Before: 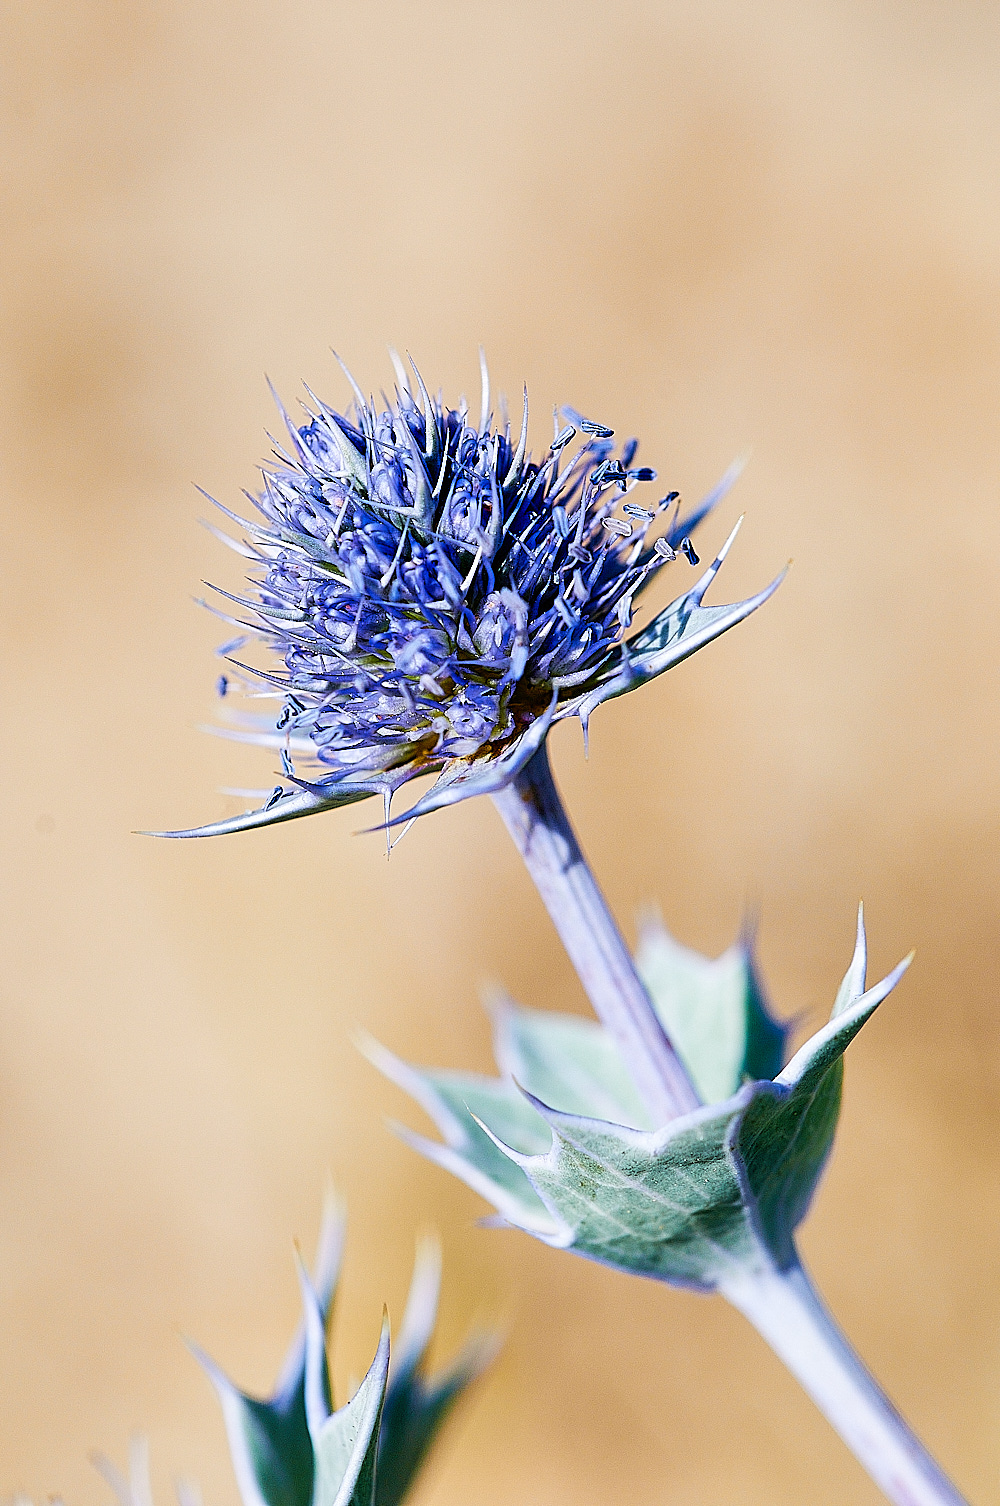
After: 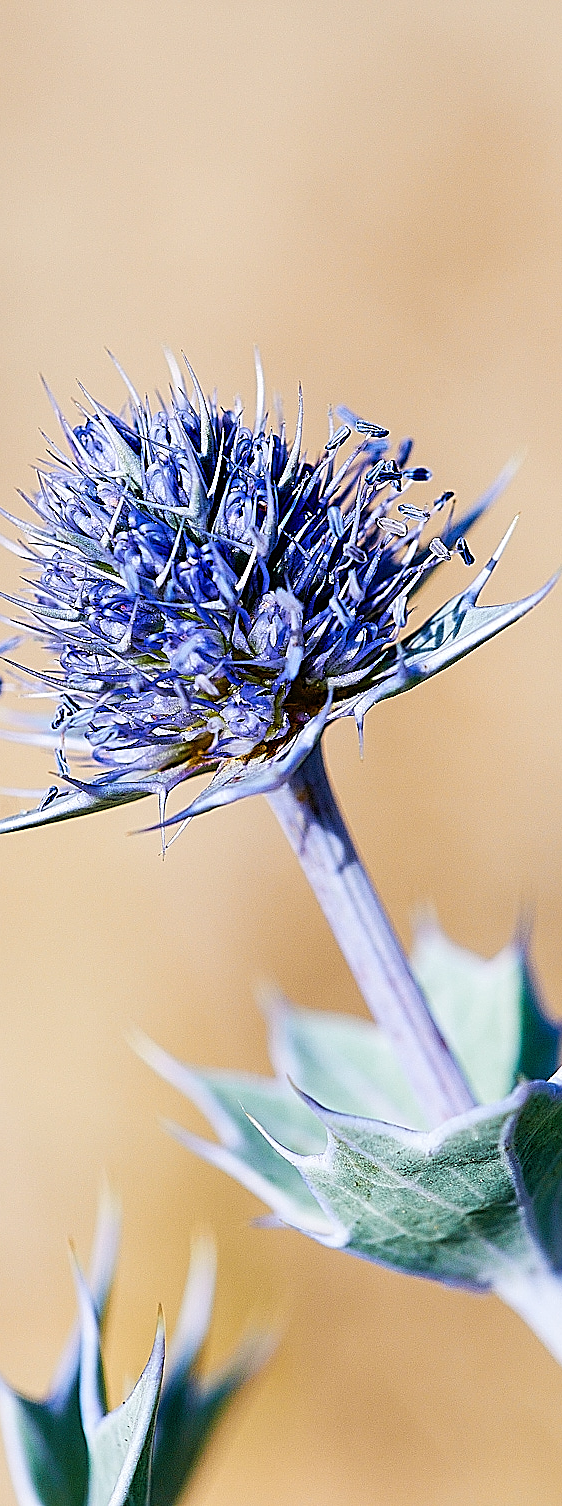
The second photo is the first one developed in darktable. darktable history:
sharpen: on, module defaults
crop and rotate: left 22.516%, right 21.234%
